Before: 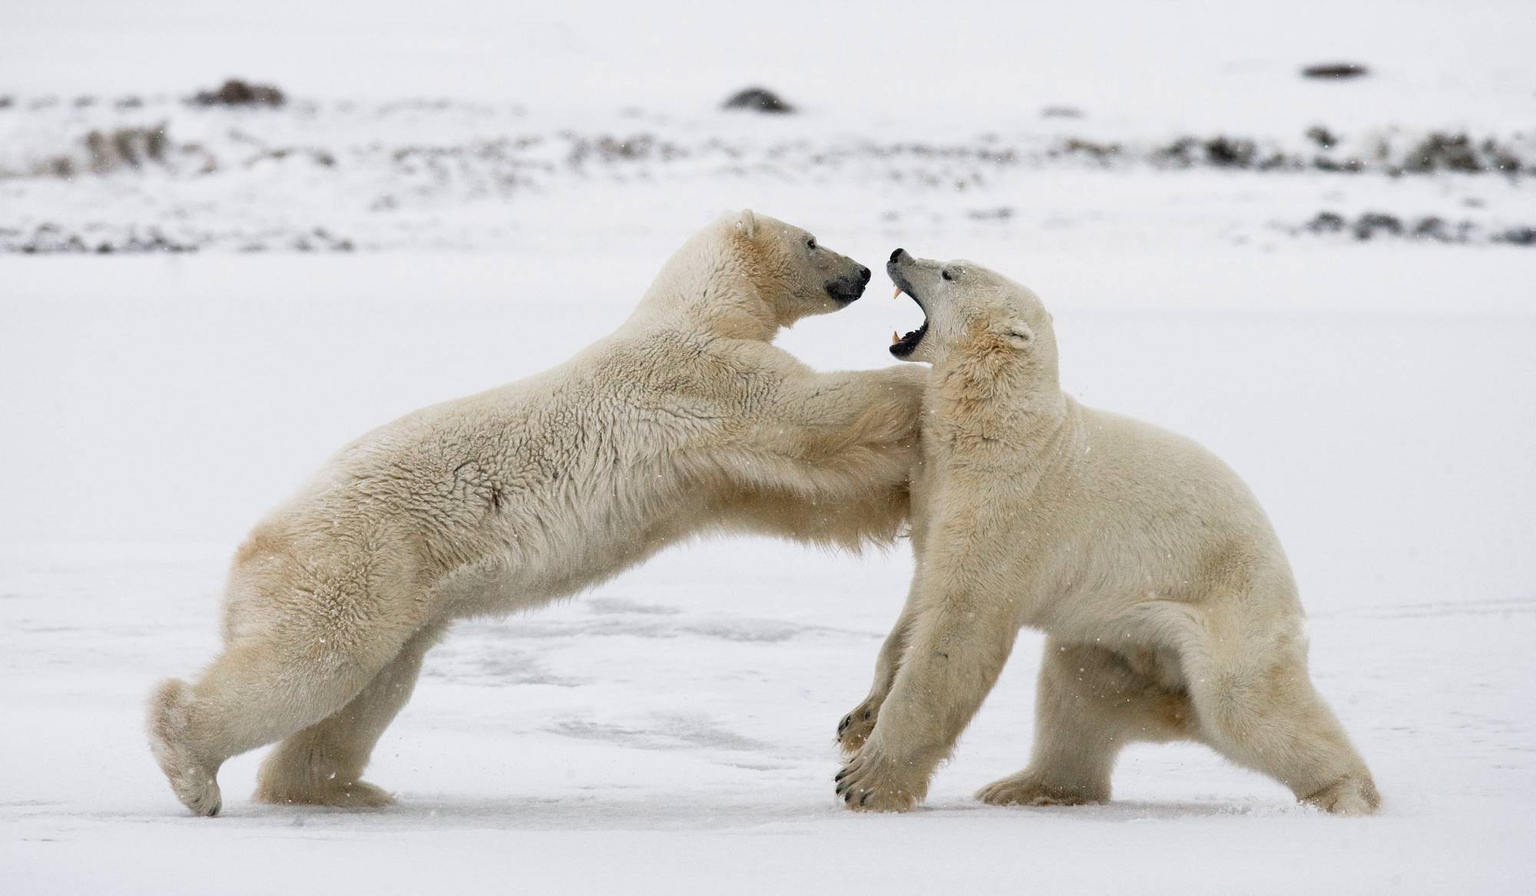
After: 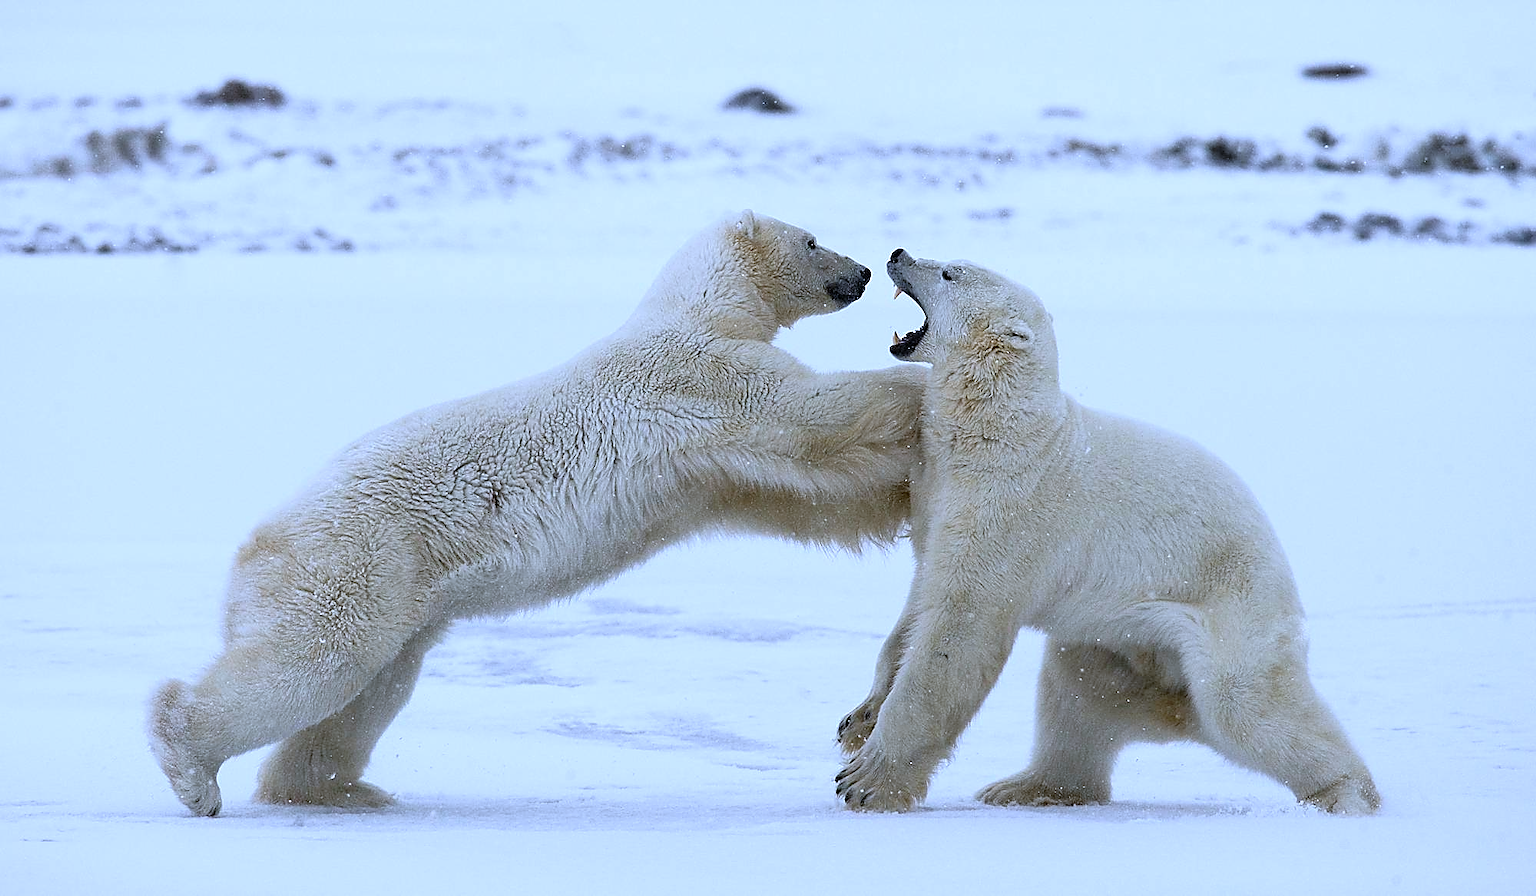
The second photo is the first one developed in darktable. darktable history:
white balance: red 0.871, blue 1.249
sharpen: radius 1.4, amount 1.25, threshold 0.7
